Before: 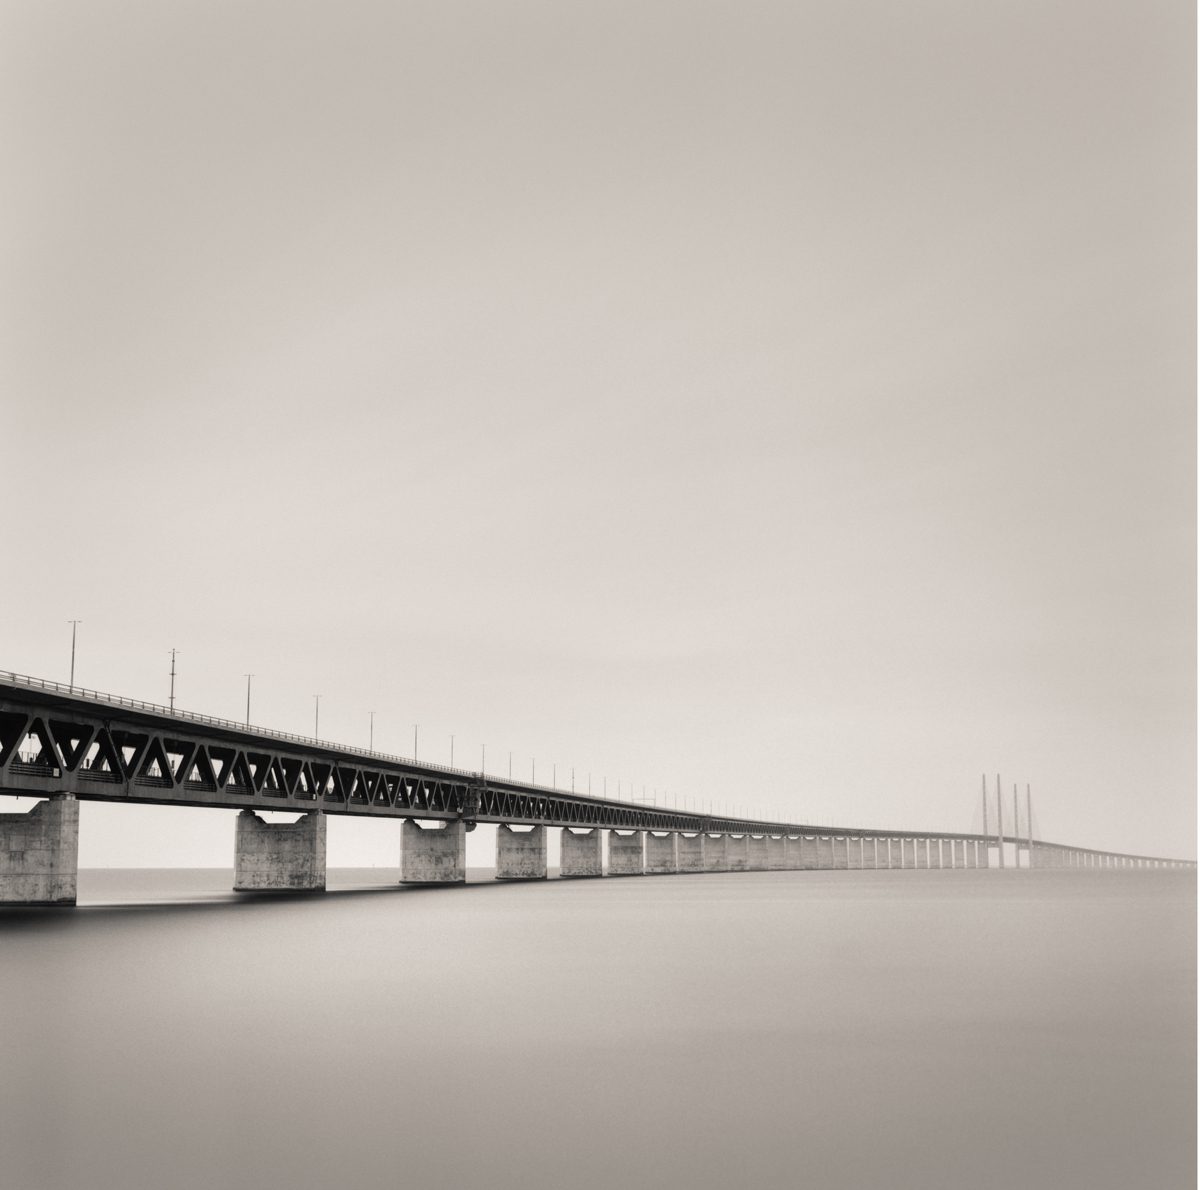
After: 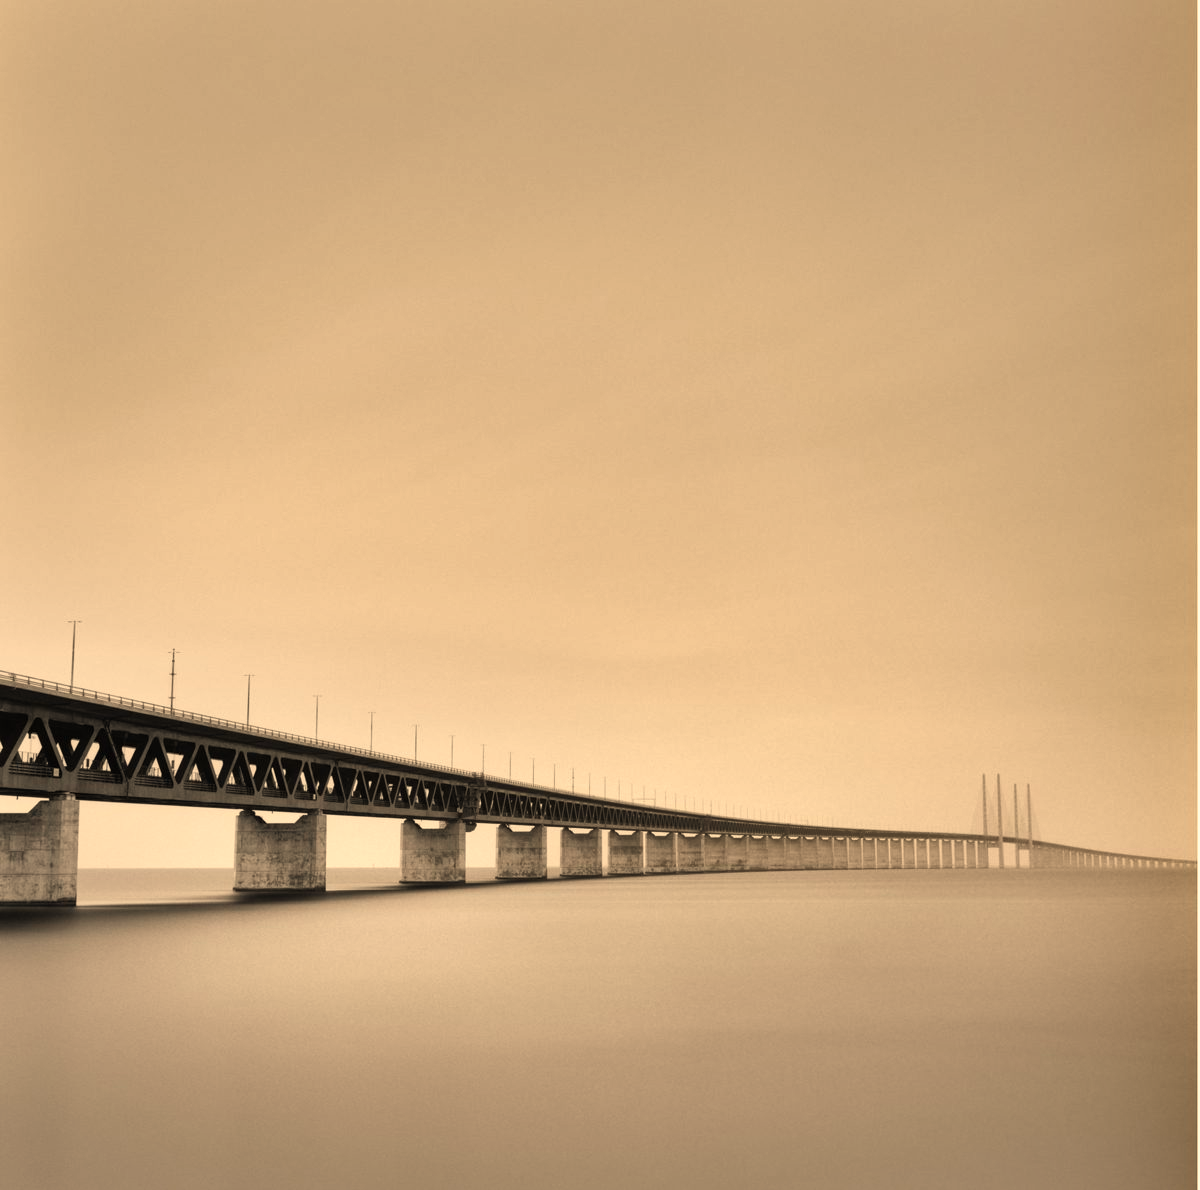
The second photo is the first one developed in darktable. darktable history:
white balance: red 1.138, green 0.996, blue 0.812
shadows and highlights: low approximation 0.01, soften with gaussian
